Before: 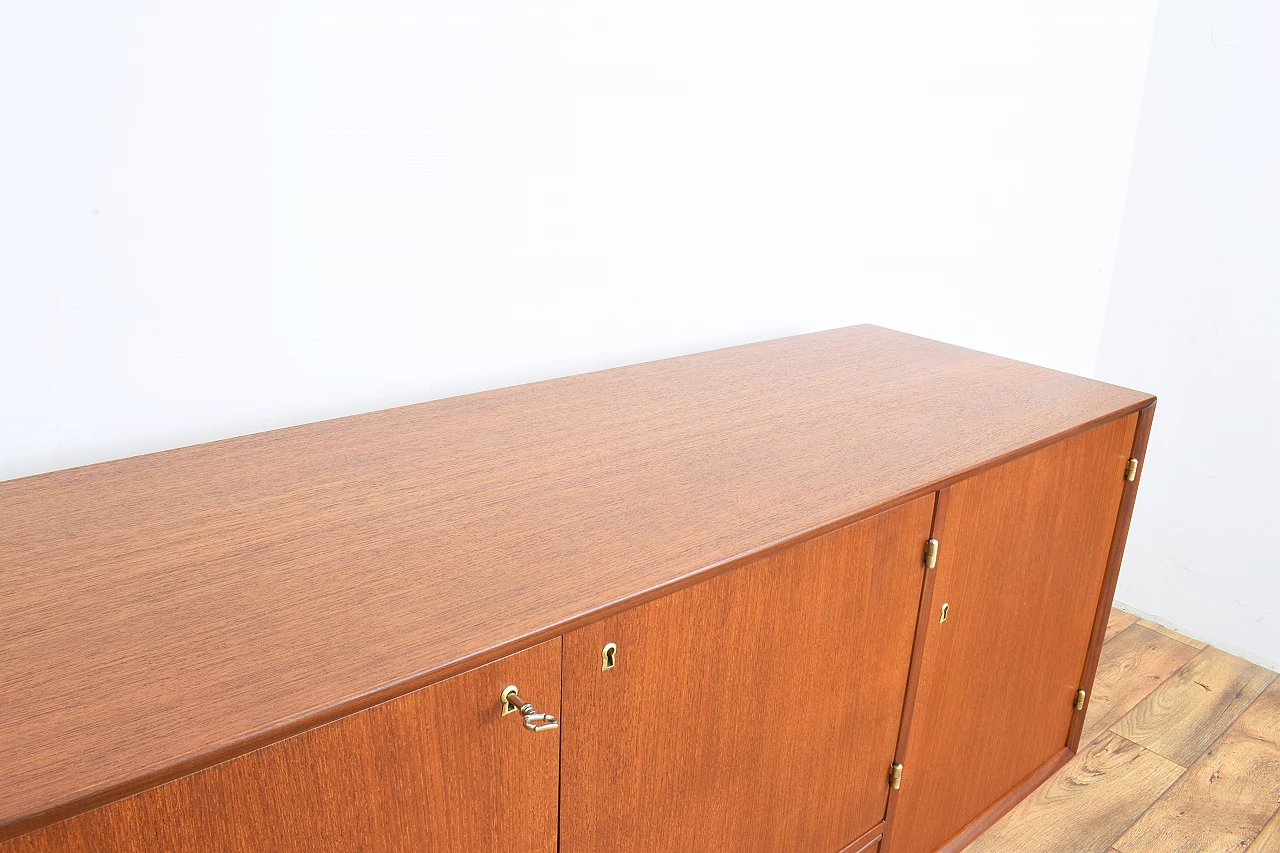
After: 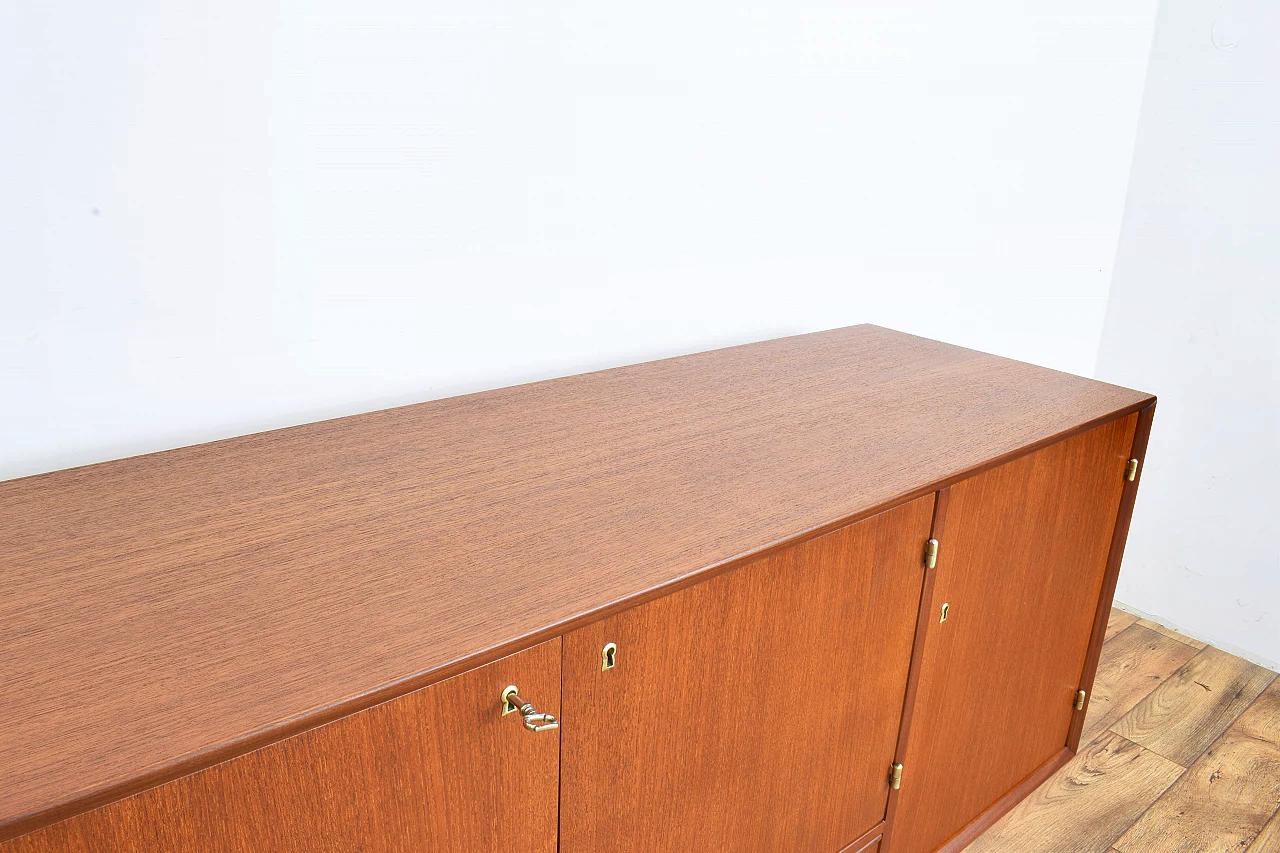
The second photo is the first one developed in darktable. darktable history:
shadows and highlights: highlights color adjustment 49.51%, soften with gaussian
